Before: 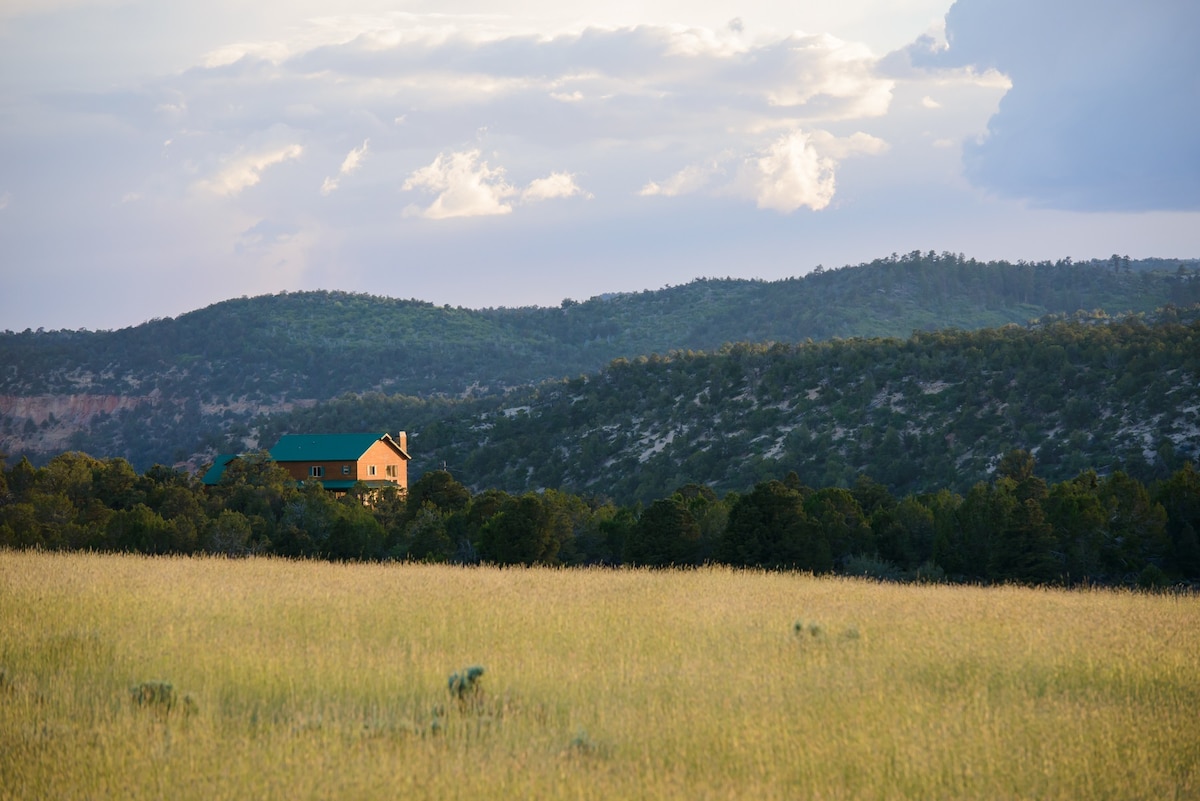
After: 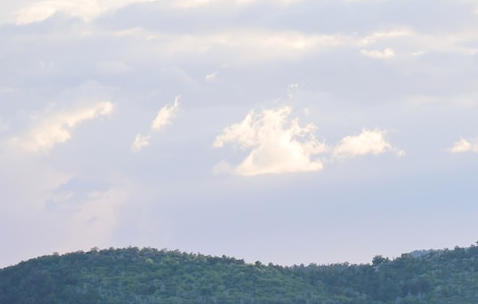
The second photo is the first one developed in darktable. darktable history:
crop: left 15.759%, top 5.445%, right 44.33%, bottom 56.548%
levels: black 0.091%, levels [0.073, 0.497, 0.972]
